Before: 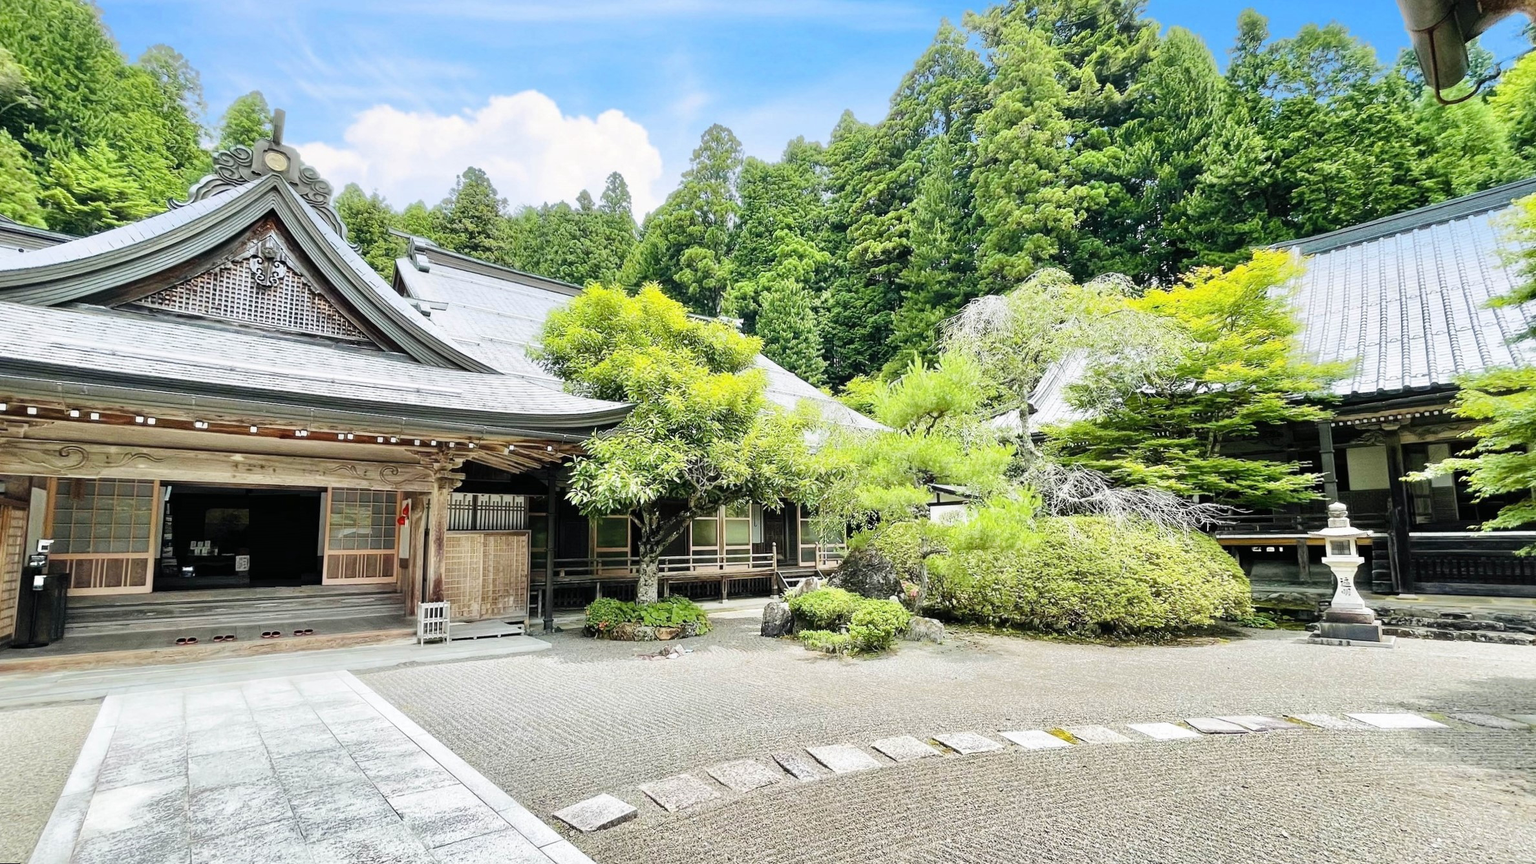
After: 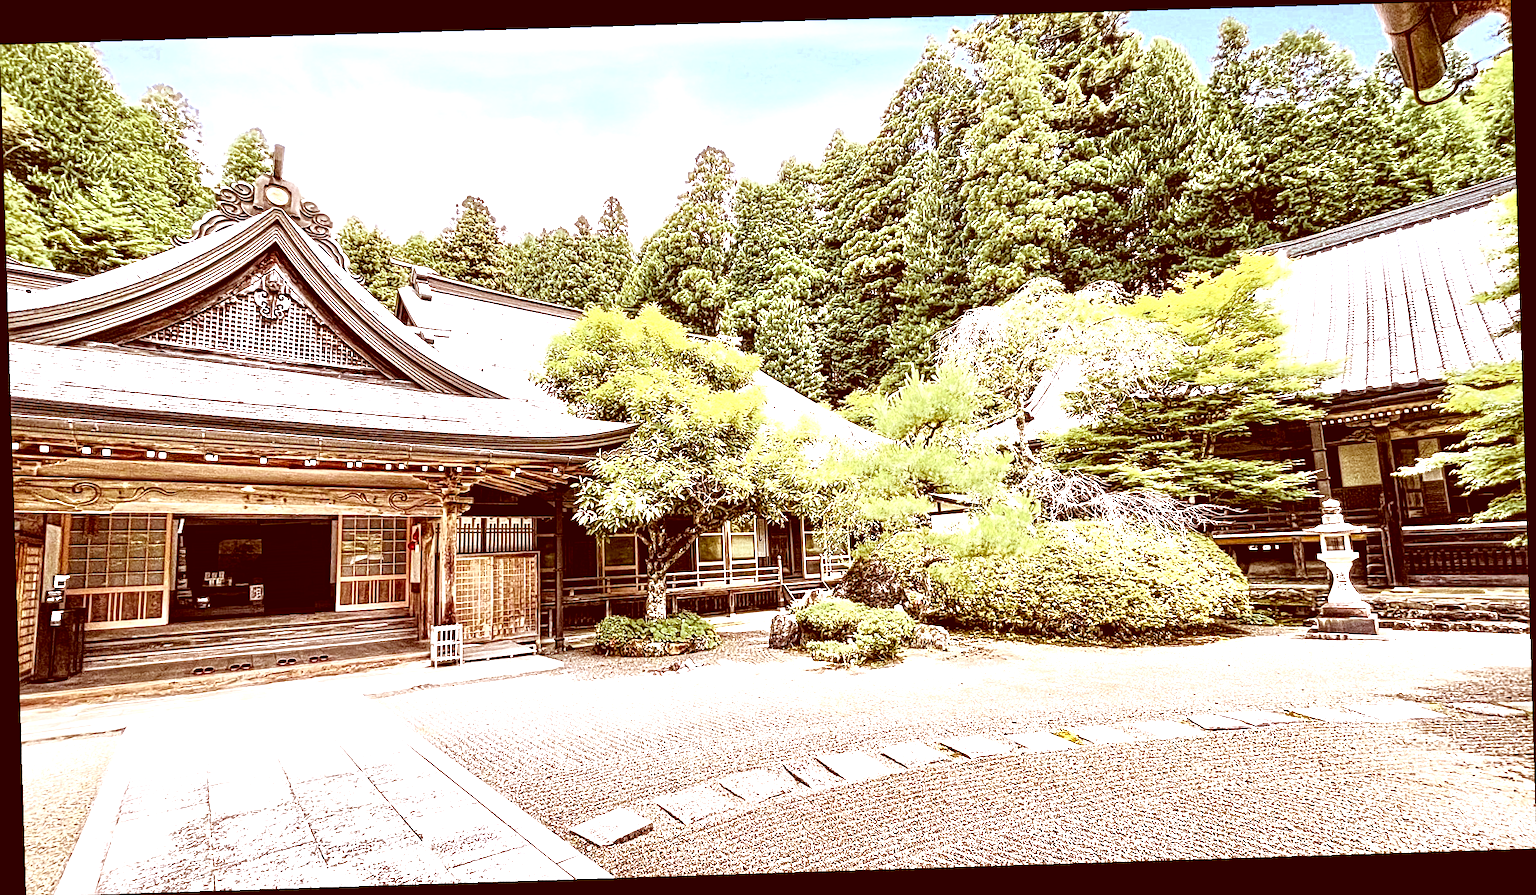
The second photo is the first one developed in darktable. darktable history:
local contrast: mode bilateral grid, contrast 20, coarseness 3, detail 300%, midtone range 0.2
rotate and perspective: rotation -1.77°, lens shift (horizontal) 0.004, automatic cropping off
white balance: red 1.009, blue 1.027
contrast equalizer: y [[0.531, 0.548, 0.559, 0.557, 0.544, 0.527], [0.5 ×6], [0.5 ×6], [0 ×6], [0 ×6]]
exposure: exposure 1 EV, compensate highlight preservation false
color correction: highlights a* 9.03, highlights b* 8.71, shadows a* 40, shadows b* 40, saturation 0.8
color zones: curves: ch0 [(0.11, 0.396) (0.195, 0.36) (0.25, 0.5) (0.303, 0.412) (0.357, 0.544) (0.75, 0.5) (0.967, 0.328)]; ch1 [(0, 0.468) (0.112, 0.512) (0.202, 0.6) (0.25, 0.5) (0.307, 0.352) (0.357, 0.544) (0.75, 0.5) (0.963, 0.524)]
